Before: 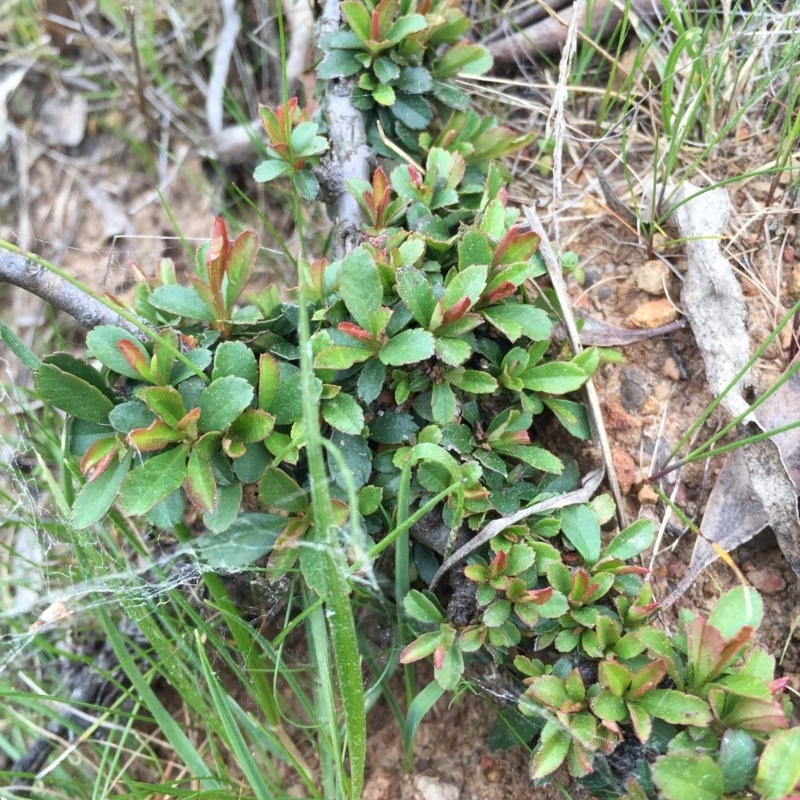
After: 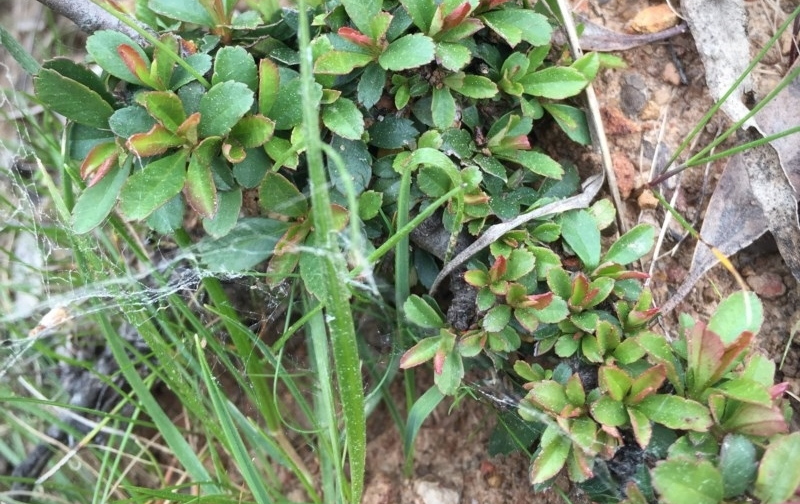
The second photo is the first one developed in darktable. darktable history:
vignetting: fall-off start 91.17%
contrast brightness saturation: saturation -0.027
crop and rotate: top 36.951%
